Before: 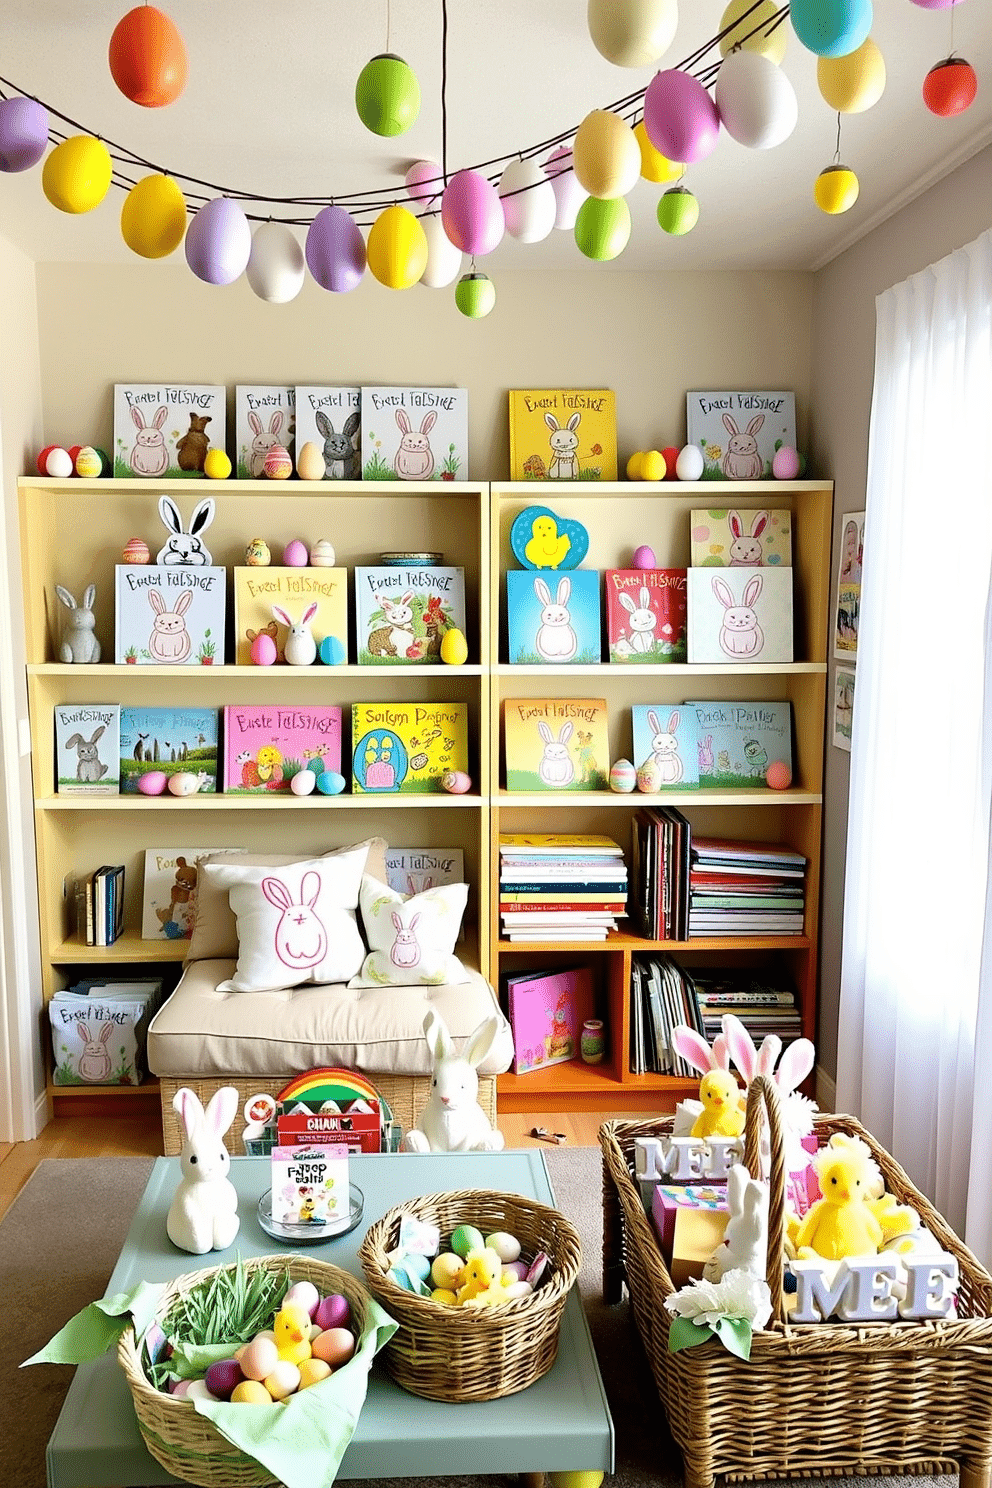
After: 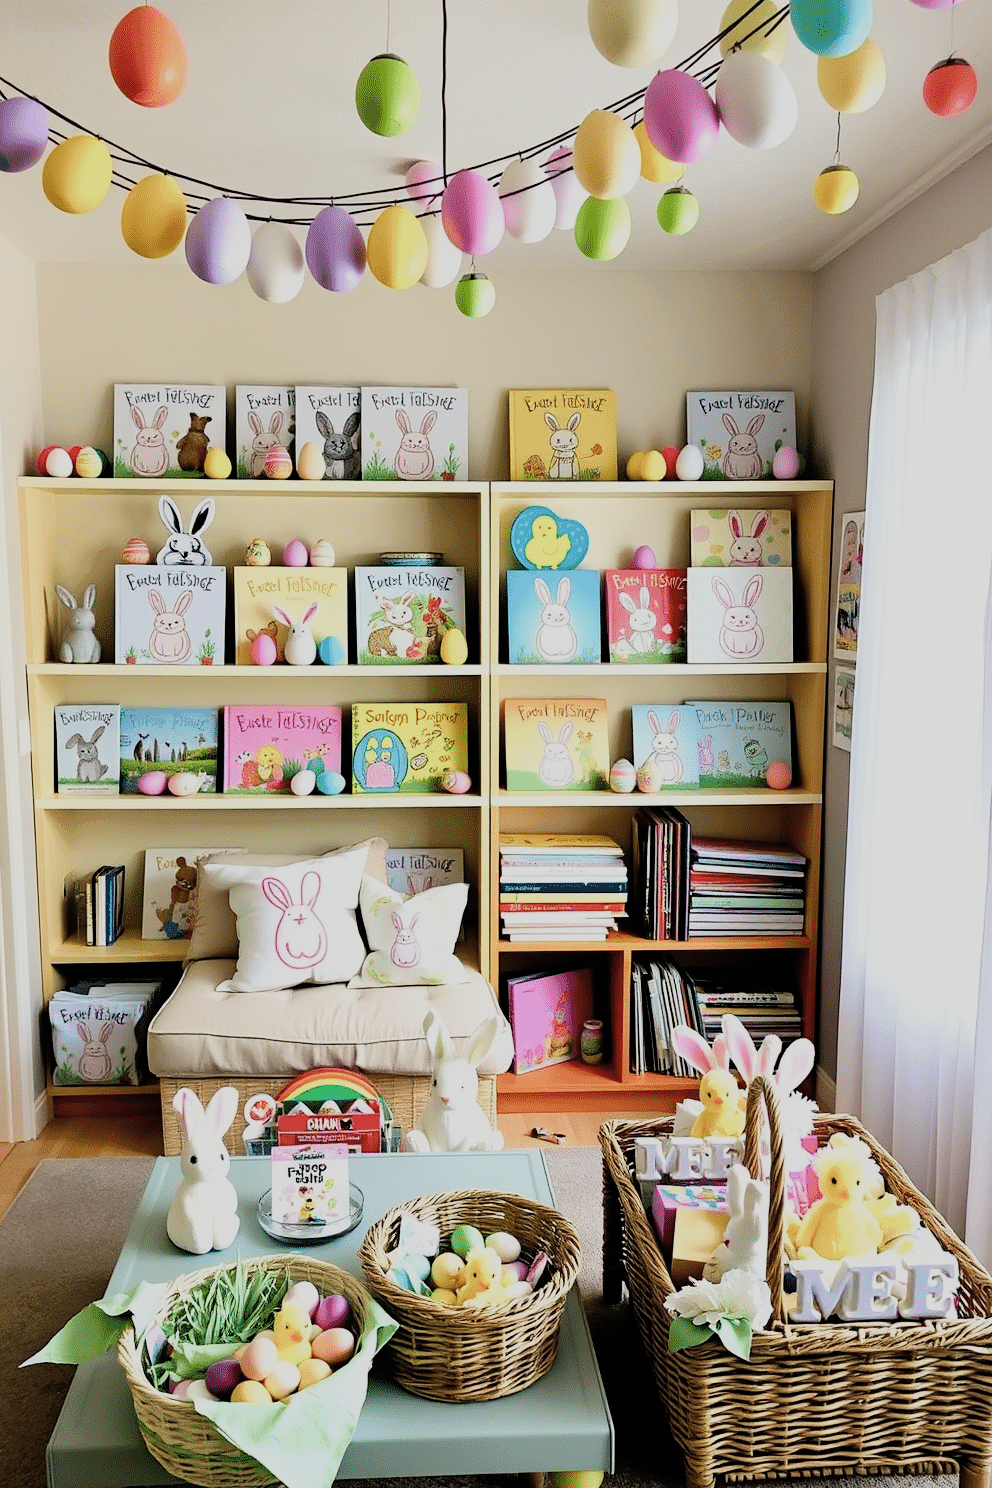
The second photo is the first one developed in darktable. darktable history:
filmic rgb: black relative exposure -7.65 EV, white relative exposure 4.56 EV, hardness 3.61, contrast 1.108, color science v4 (2020)
